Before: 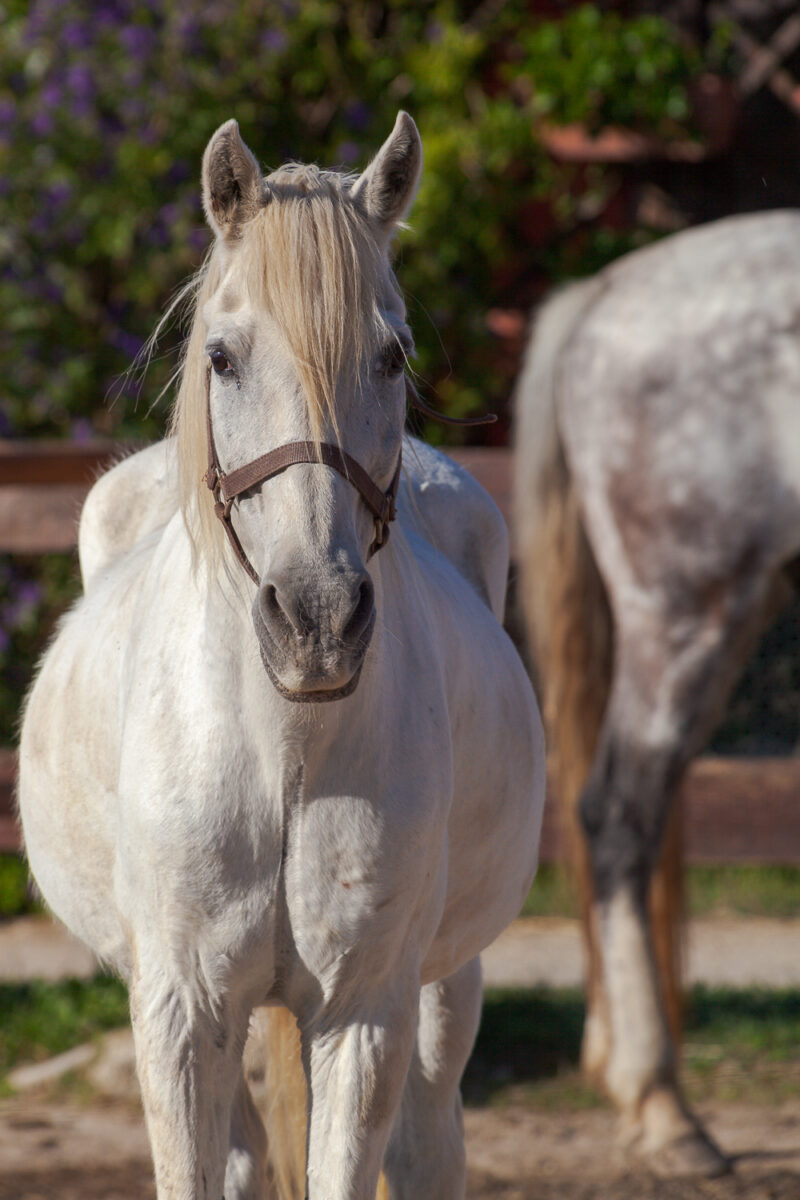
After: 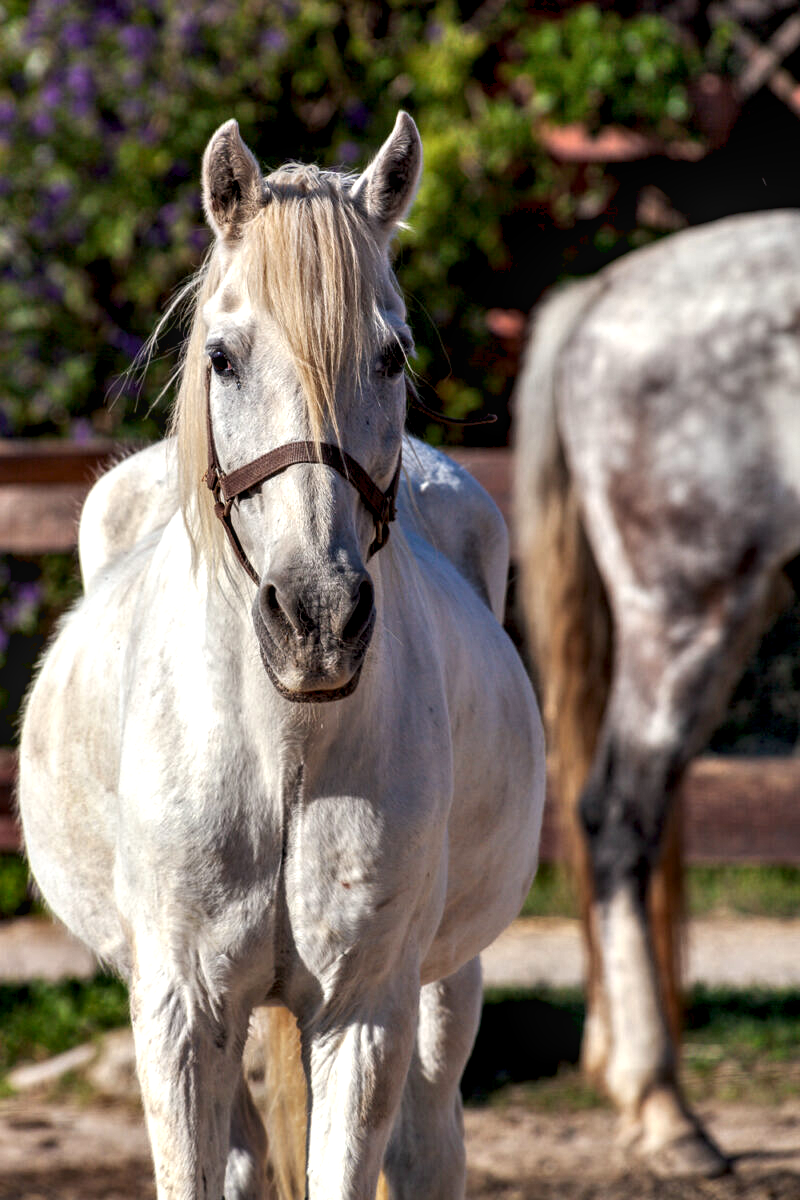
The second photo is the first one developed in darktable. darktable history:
levels: levels [0, 0.476, 0.951]
exposure: compensate highlight preservation false
contrast equalizer: octaves 7, y [[0.6 ×6], [0.55 ×6], [0 ×6], [0 ×6], [0 ×6]]
local contrast: on, module defaults
